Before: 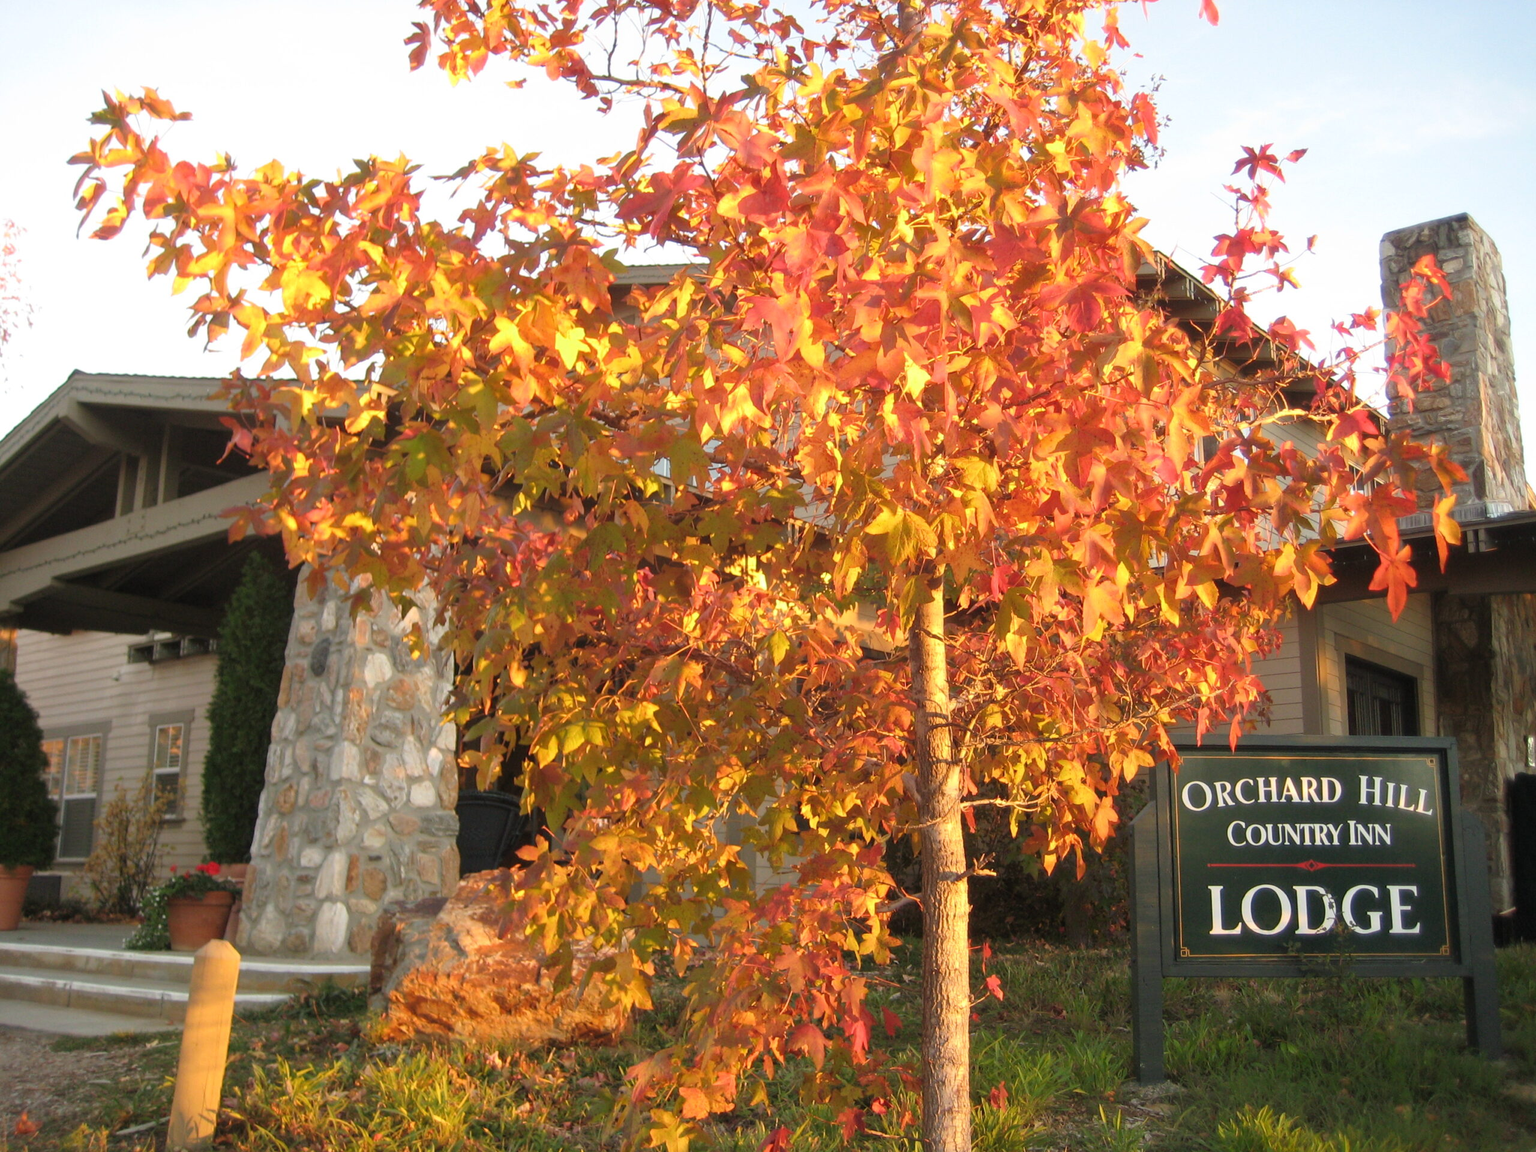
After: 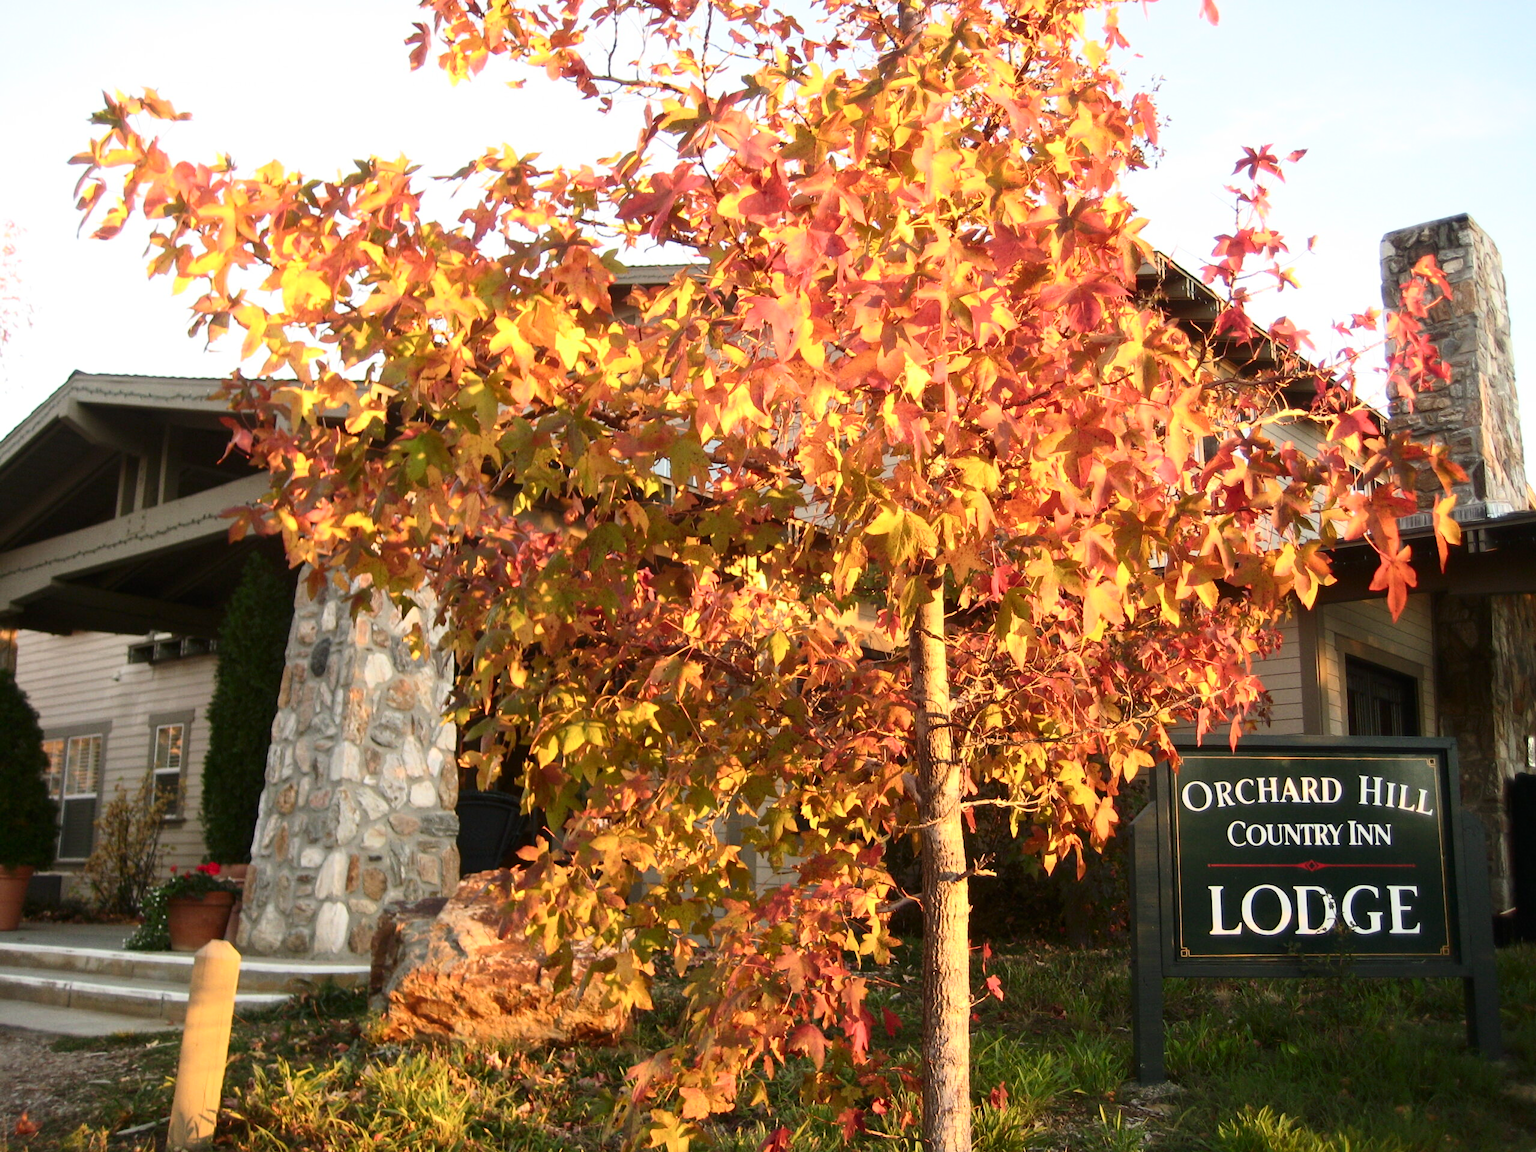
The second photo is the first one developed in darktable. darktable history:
contrast brightness saturation: contrast 0.287
